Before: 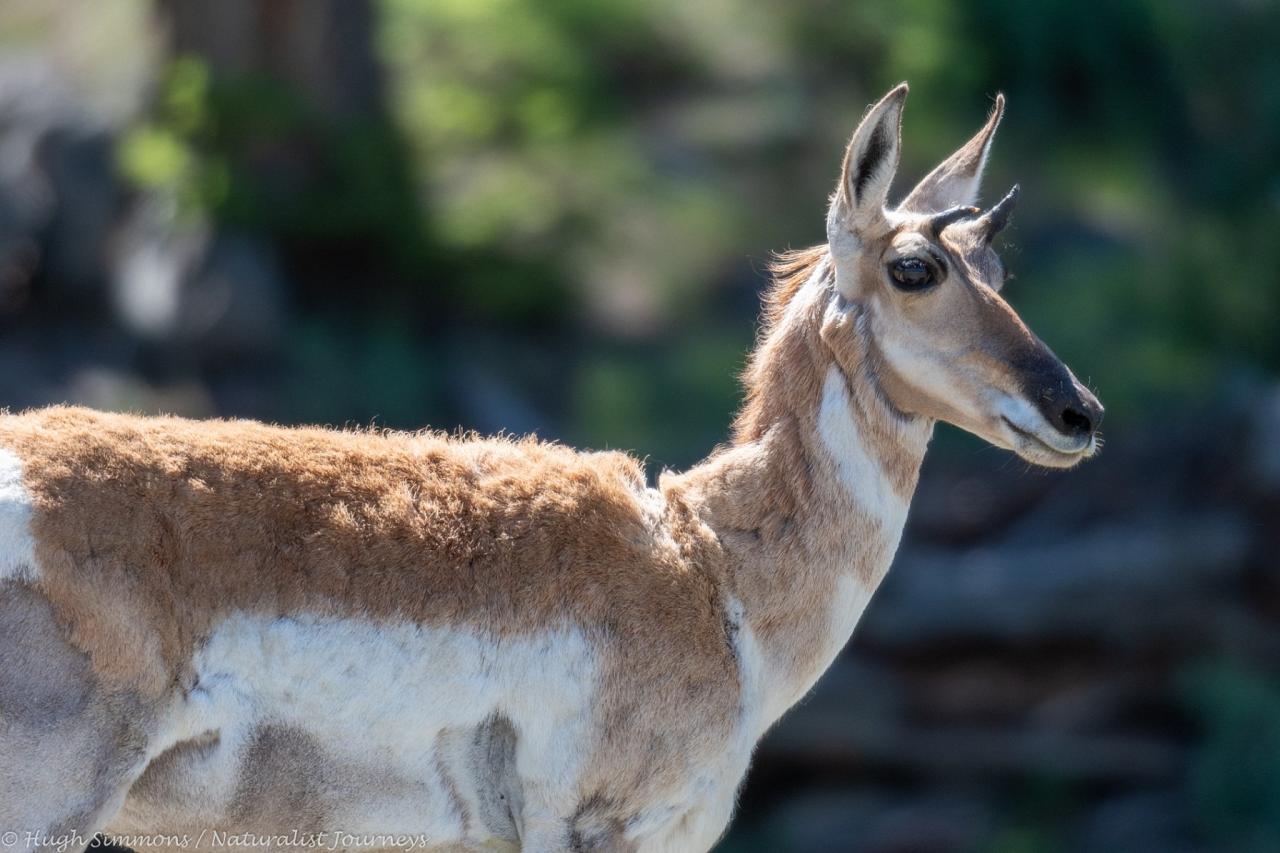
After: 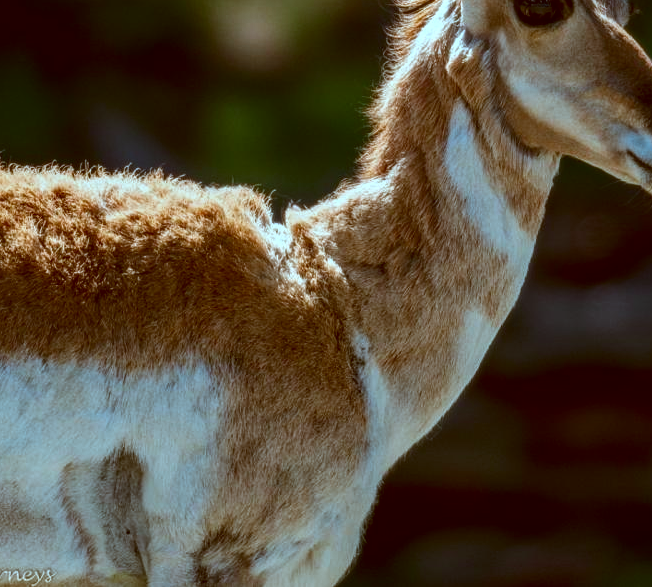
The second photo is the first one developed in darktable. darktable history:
crop and rotate: left 29.237%, top 31.152%, right 19.807%
color correction: highlights a* -14.62, highlights b* -16.22, shadows a* 10.12, shadows b* 29.4
local contrast: on, module defaults
contrast brightness saturation: brightness -0.25, saturation 0.2
